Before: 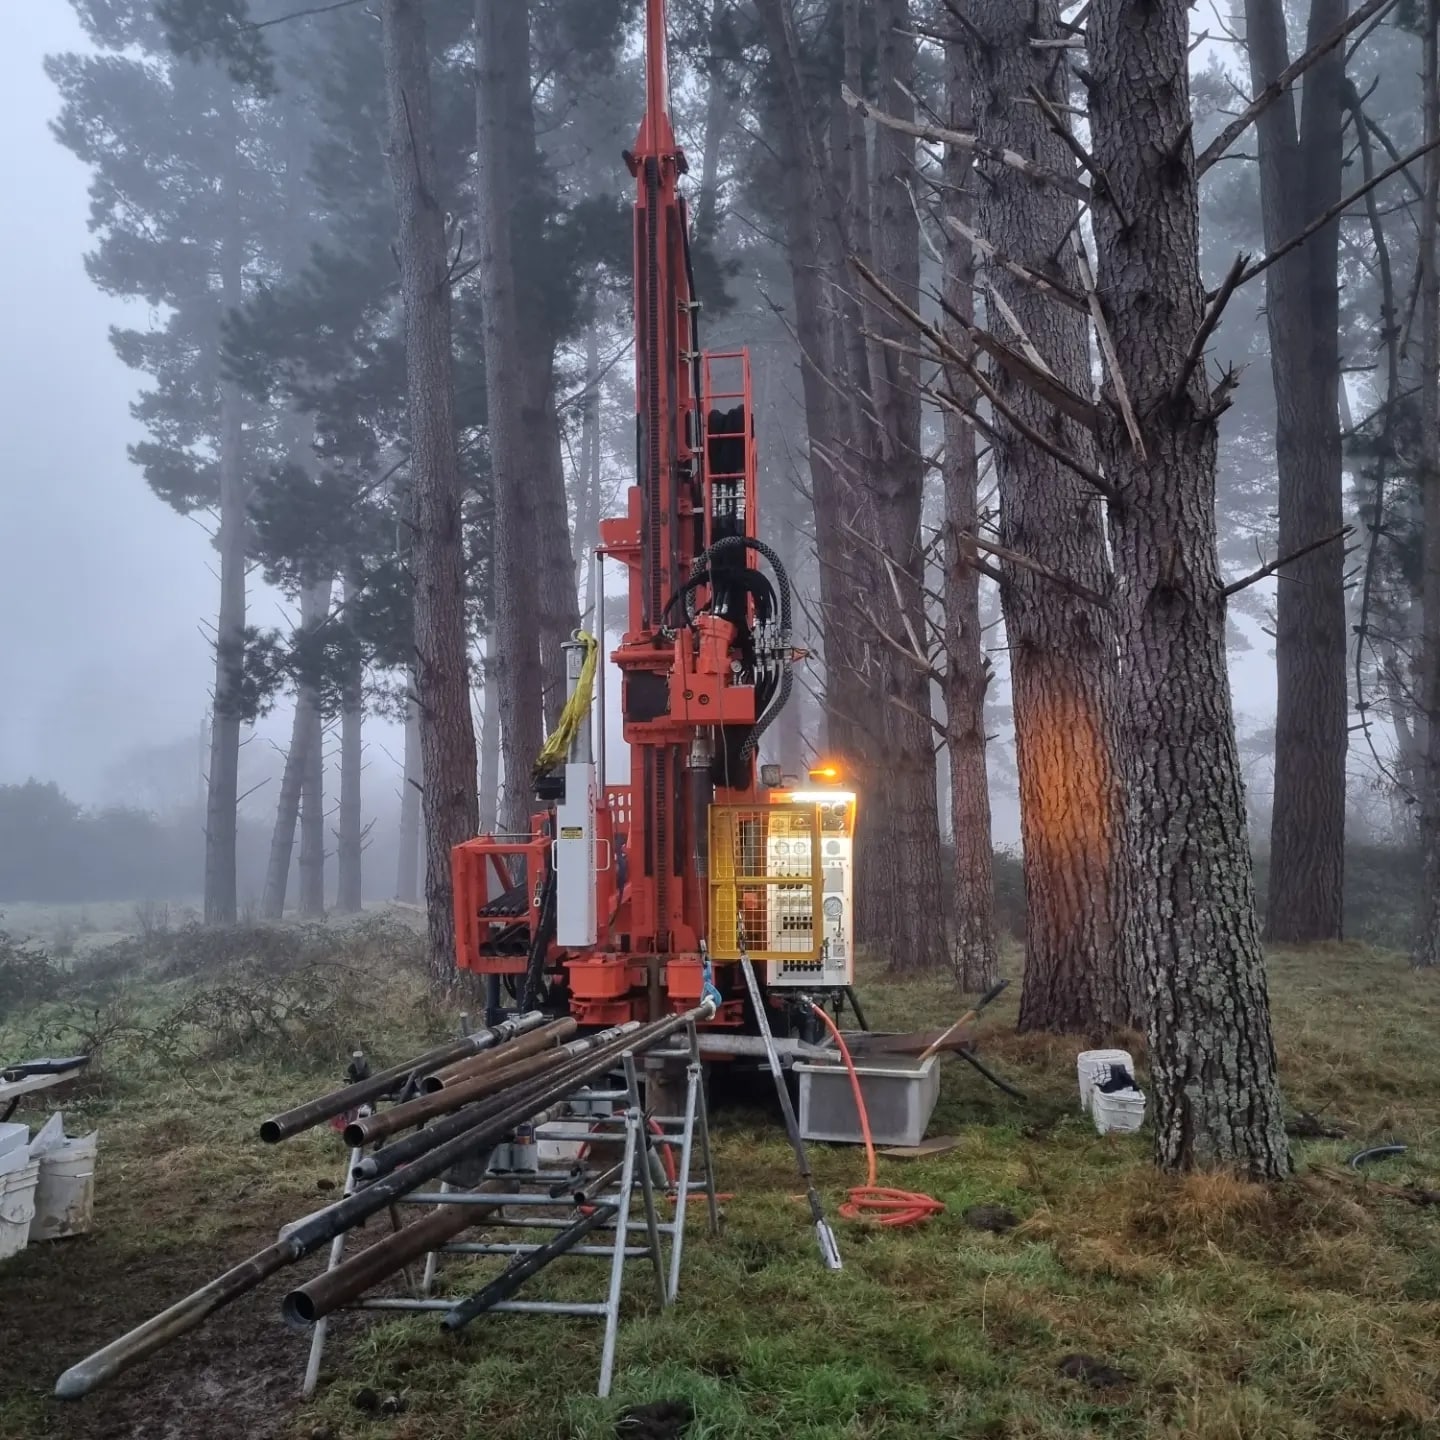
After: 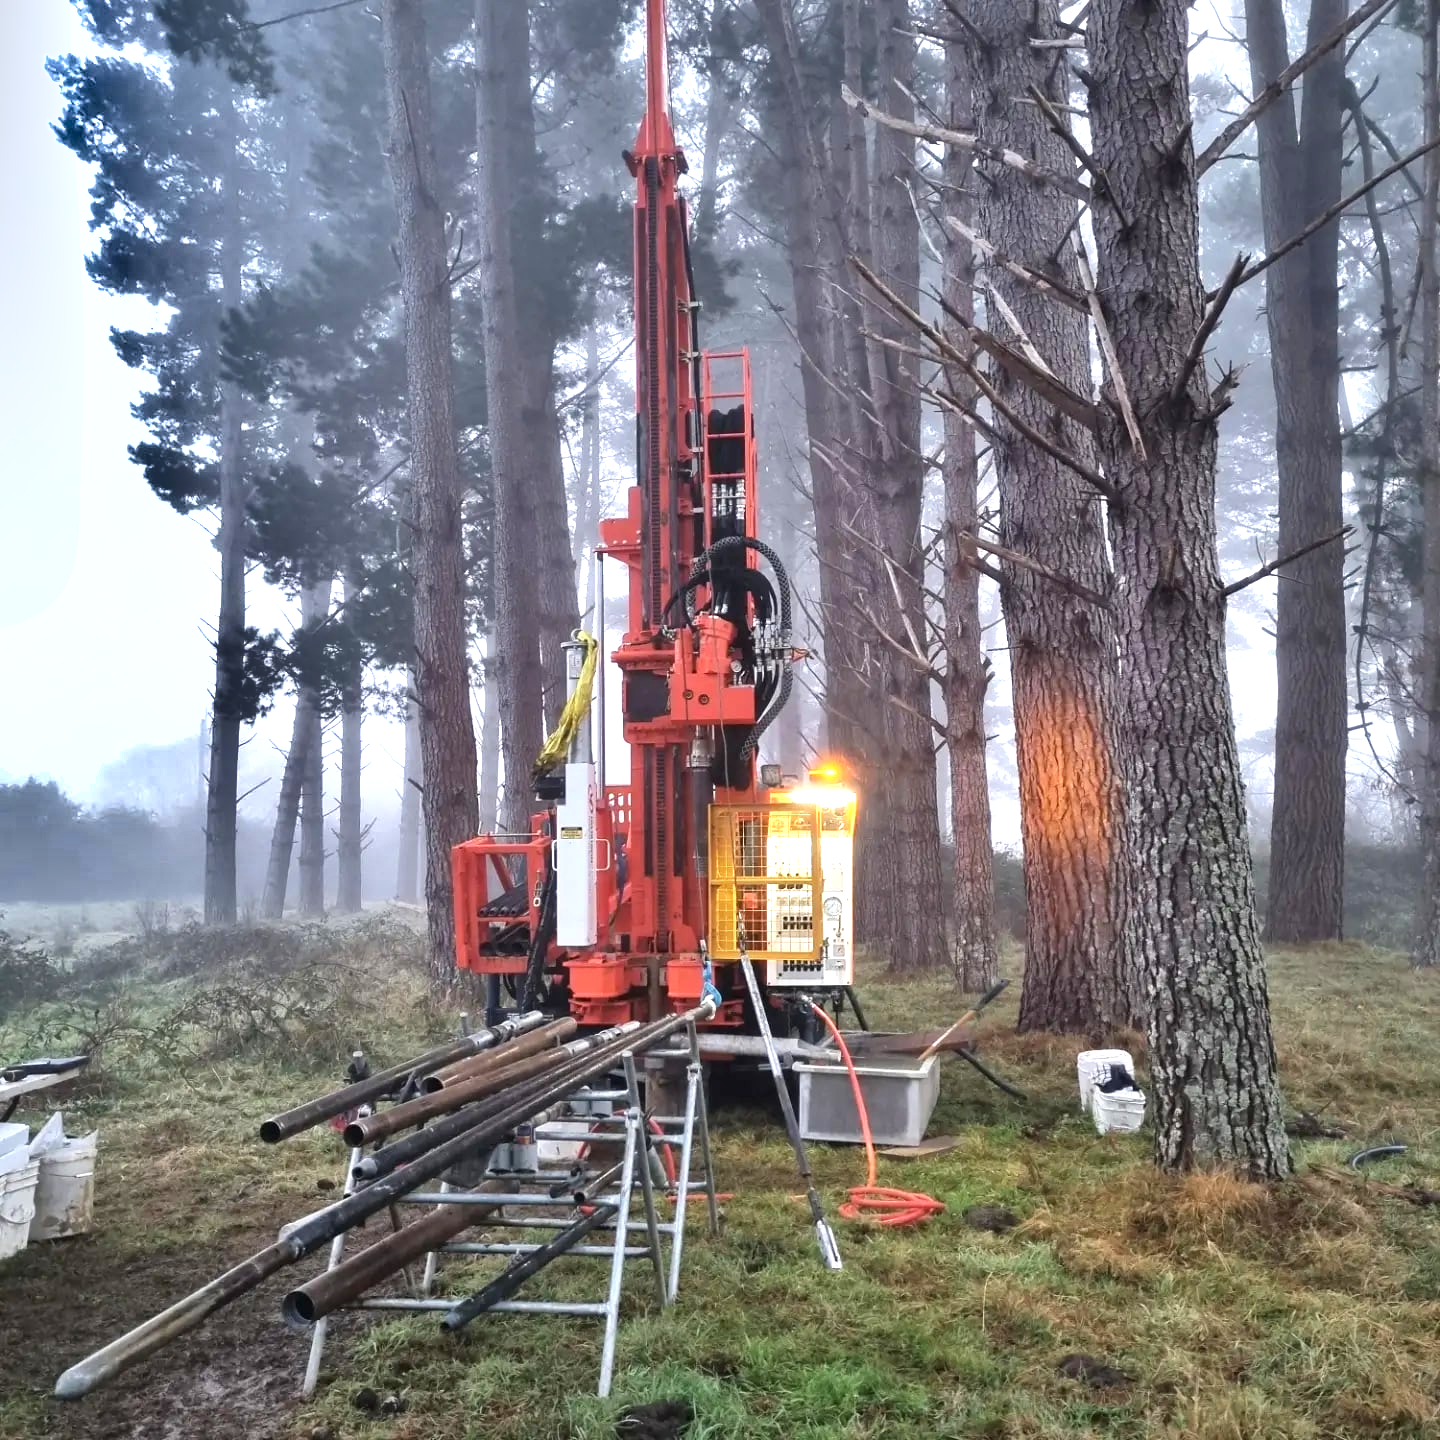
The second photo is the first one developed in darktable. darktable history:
exposure: exposure 1.153 EV, compensate exposure bias true, compensate highlight preservation false
shadows and highlights: white point adjustment 0.118, highlights -69.53, soften with gaussian
